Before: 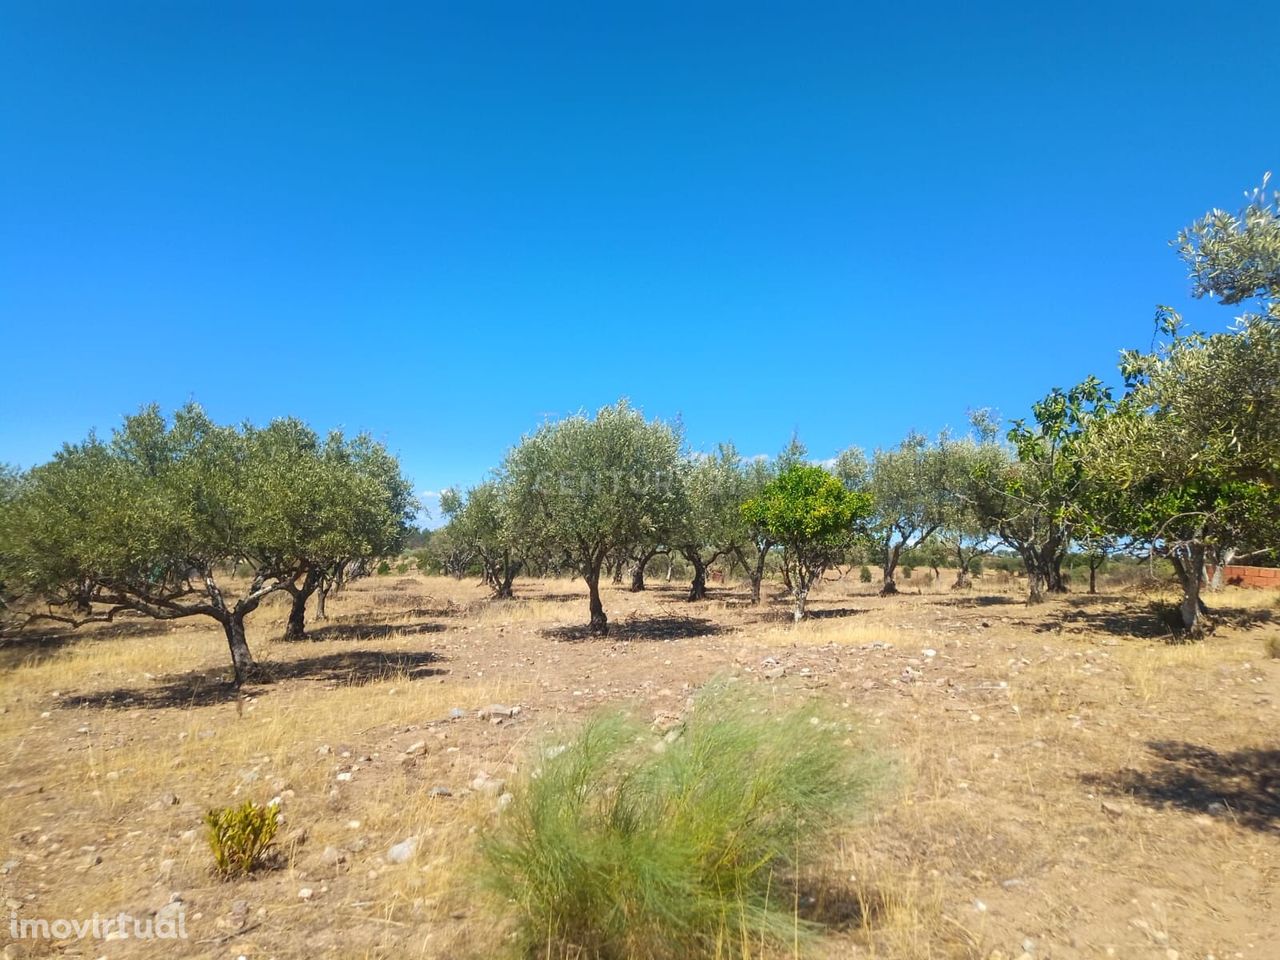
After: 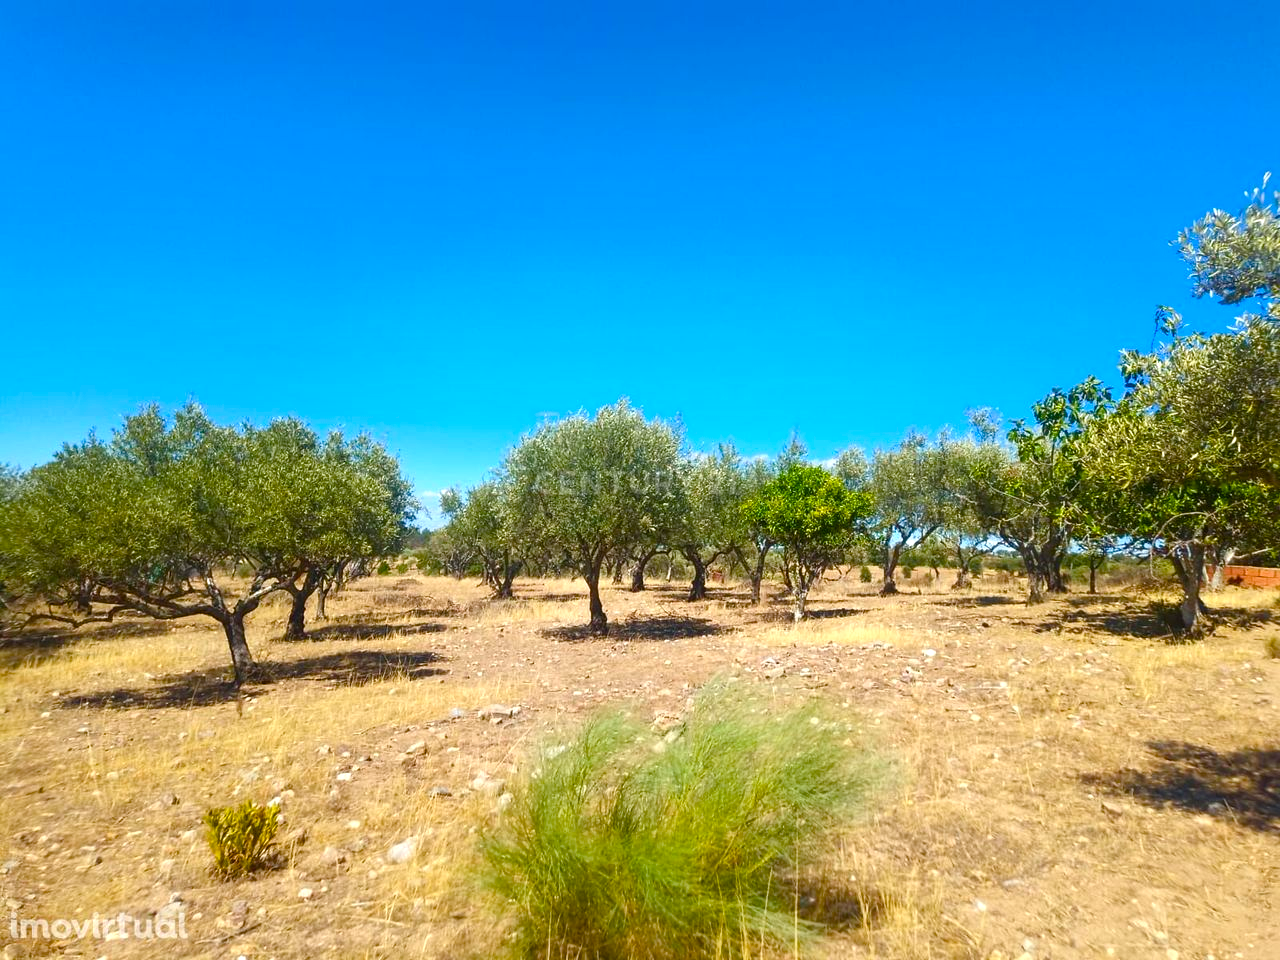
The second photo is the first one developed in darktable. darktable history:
color balance rgb: perceptual saturation grading › global saturation 20%, perceptual saturation grading › highlights -25.721%, perceptual saturation grading › shadows 50.376%, perceptual brilliance grading › global brilliance 1.24%, perceptual brilliance grading › highlights 8.084%, perceptual brilliance grading › shadows -3.965%, global vibrance 29.608%
